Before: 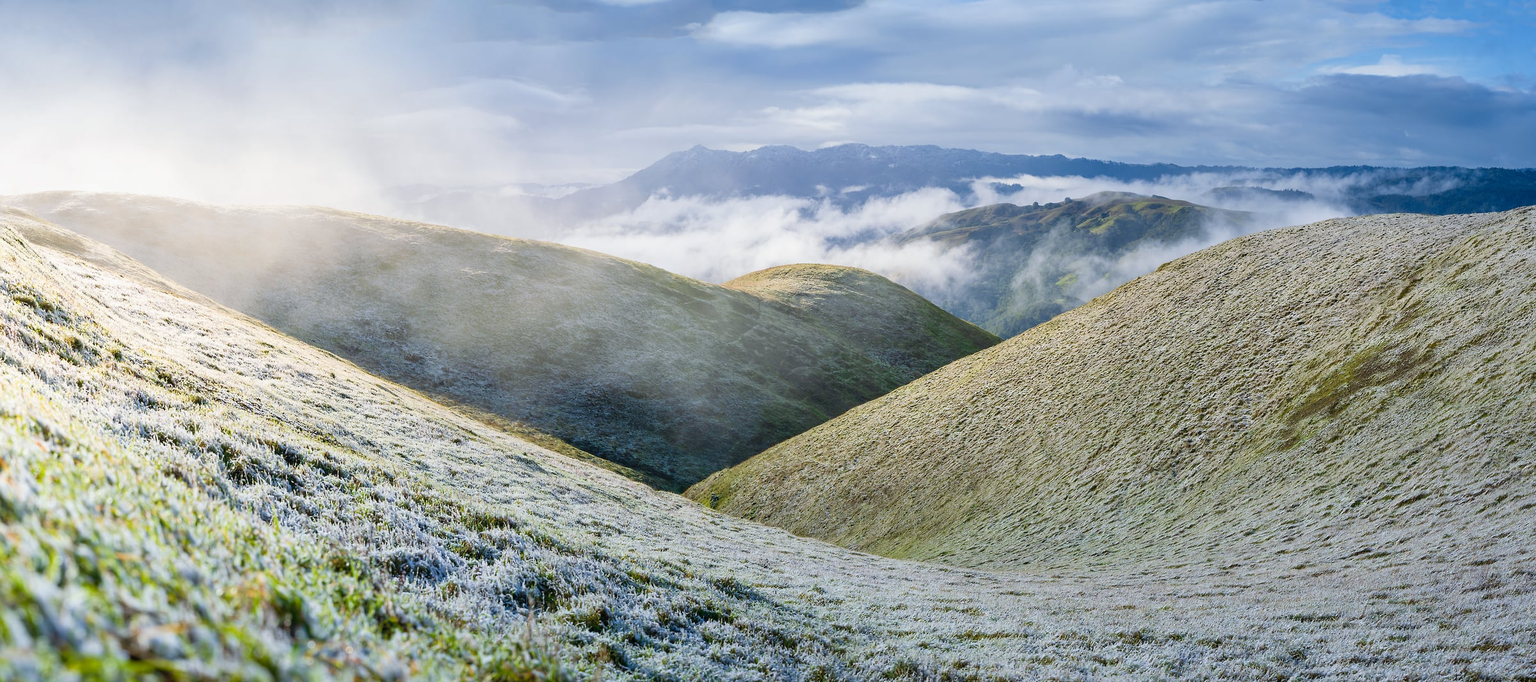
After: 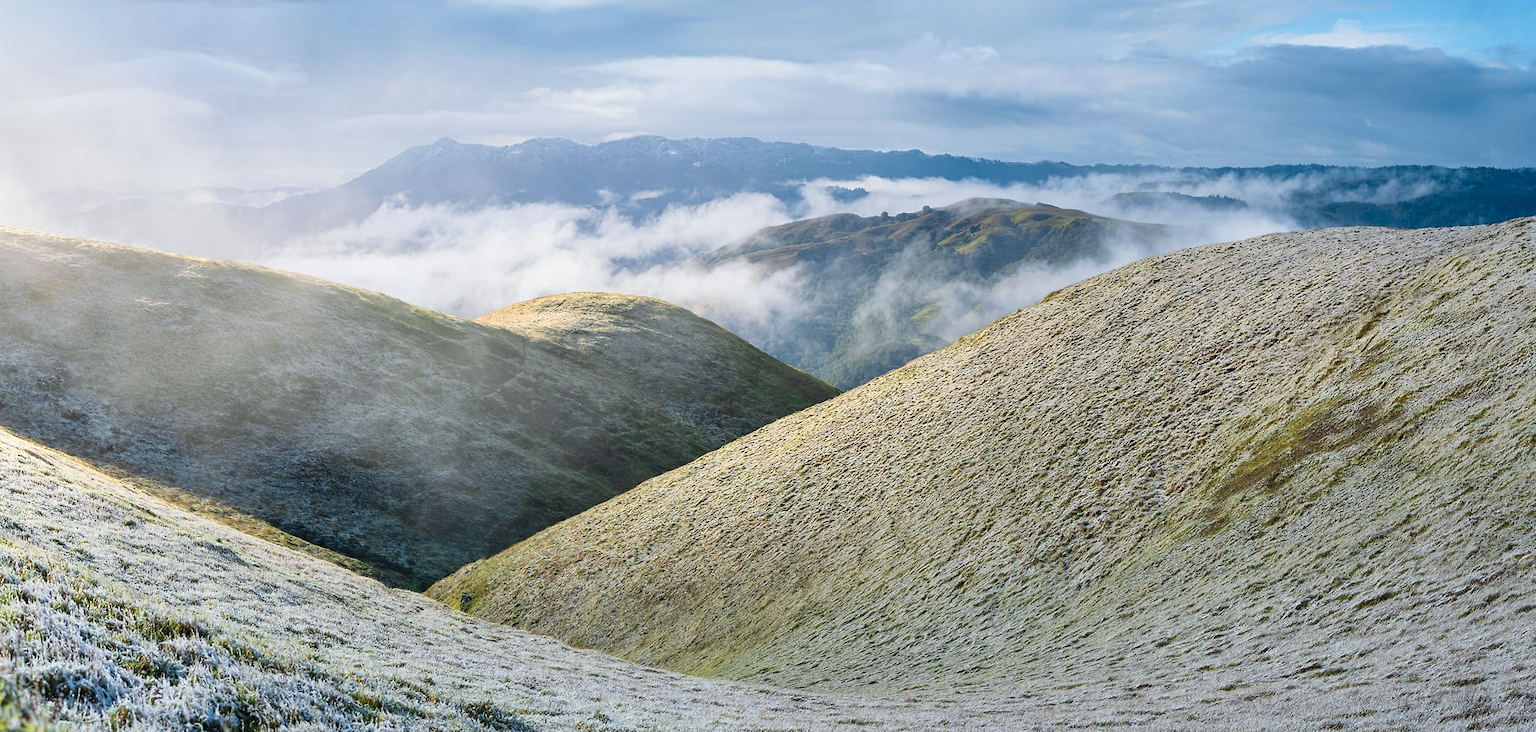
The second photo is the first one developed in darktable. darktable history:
color zones: curves: ch0 [(0.018, 0.548) (0.197, 0.654) (0.425, 0.447) (0.605, 0.658) (0.732, 0.579)]; ch1 [(0.105, 0.531) (0.224, 0.531) (0.386, 0.39) (0.618, 0.456) (0.732, 0.456) (0.956, 0.421)]; ch2 [(0.039, 0.583) (0.215, 0.465) (0.399, 0.544) (0.465, 0.548) (0.614, 0.447) (0.724, 0.43) (0.882, 0.623) (0.956, 0.632)]
crop: left 23.254%, top 5.848%, bottom 11.698%
